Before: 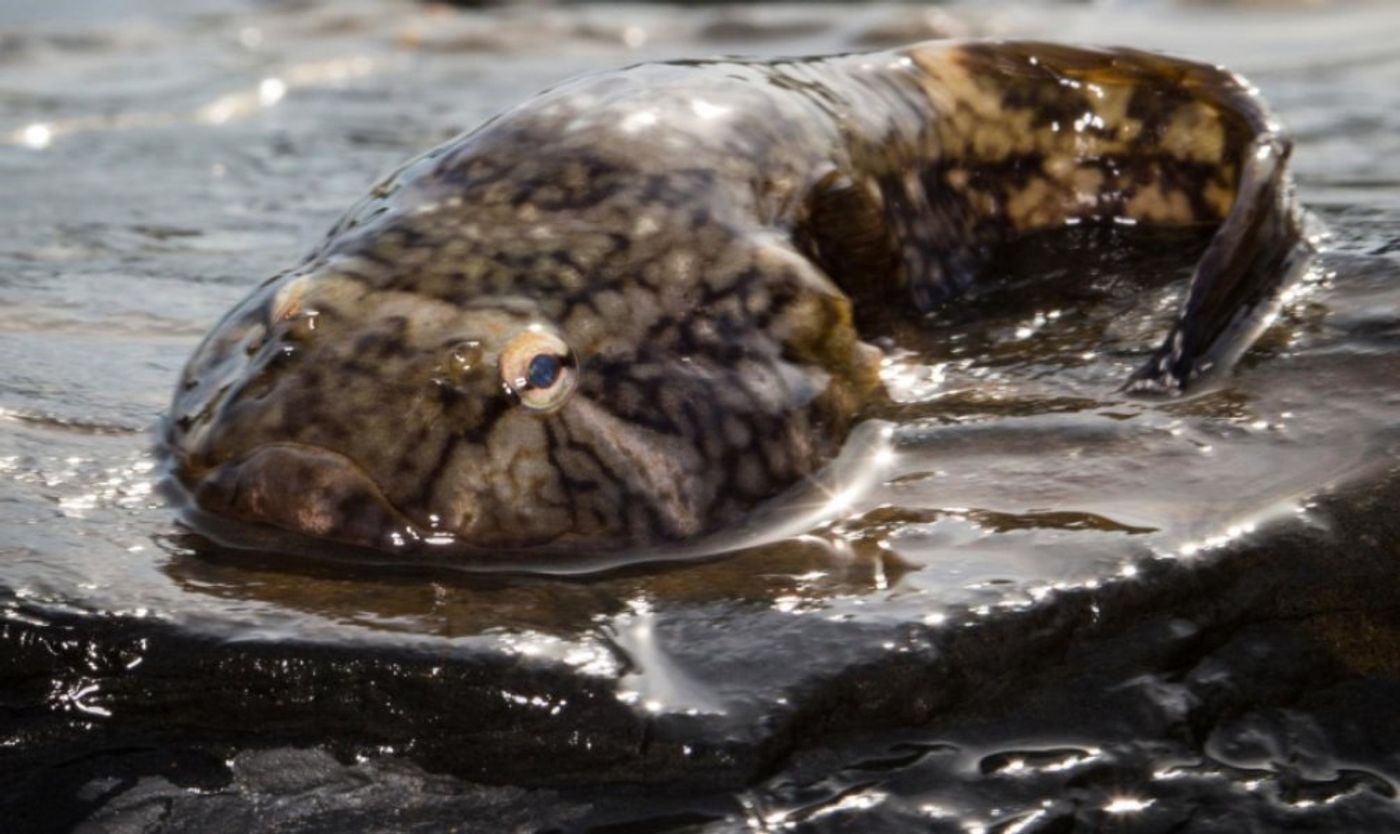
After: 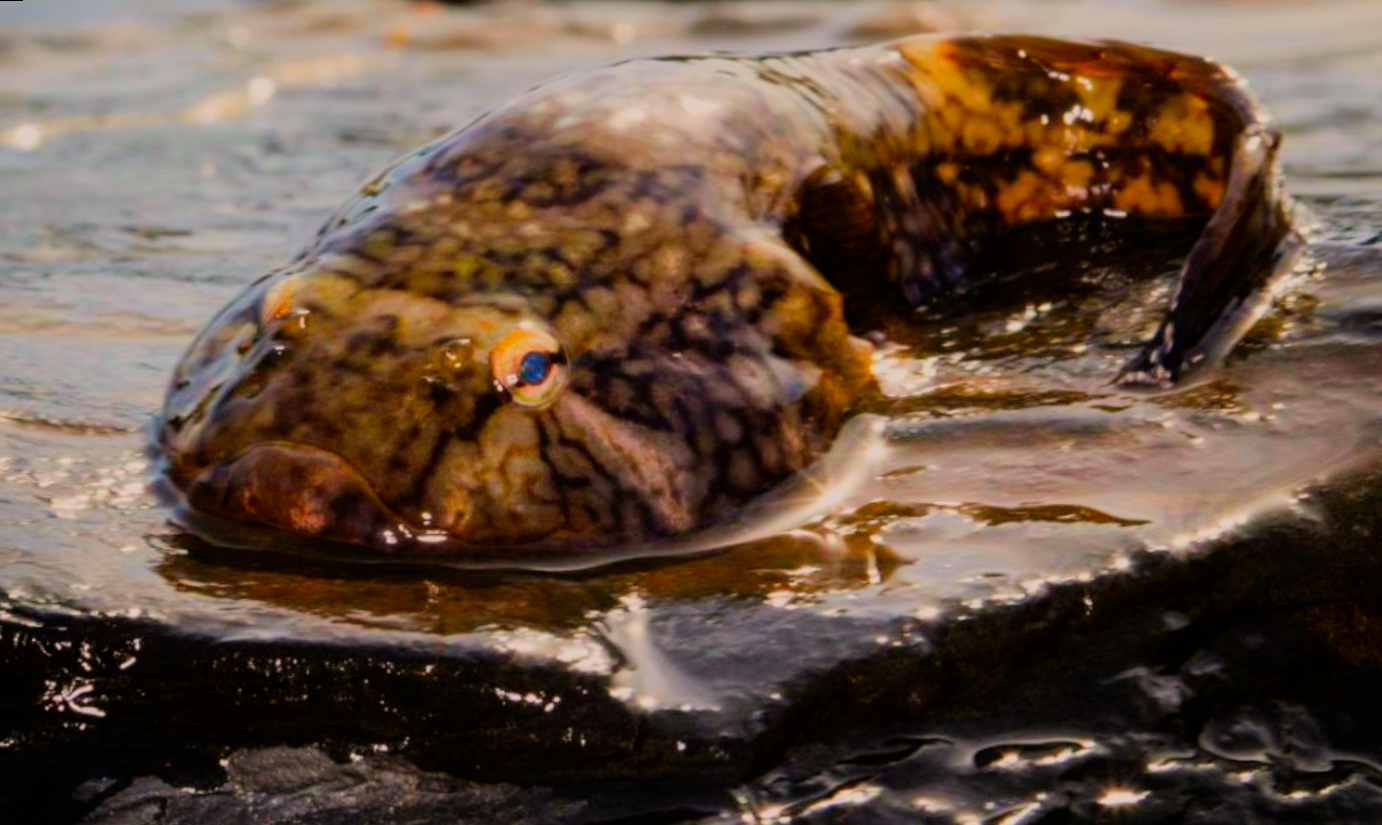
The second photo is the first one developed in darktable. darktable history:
color correction: highlights a* 1.59, highlights b* -1.7, saturation 2.48
filmic rgb: black relative exposure -7.65 EV, white relative exposure 4.56 EV, hardness 3.61
rotate and perspective: rotation -0.45°, automatic cropping original format, crop left 0.008, crop right 0.992, crop top 0.012, crop bottom 0.988
color calibration: x 0.334, y 0.349, temperature 5426 K
contrast equalizer: y [[0.5, 0.5, 0.468, 0.5, 0.5, 0.5], [0.5 ×6], [0.5 ×6], [0 ×6], [0 ×6]]
